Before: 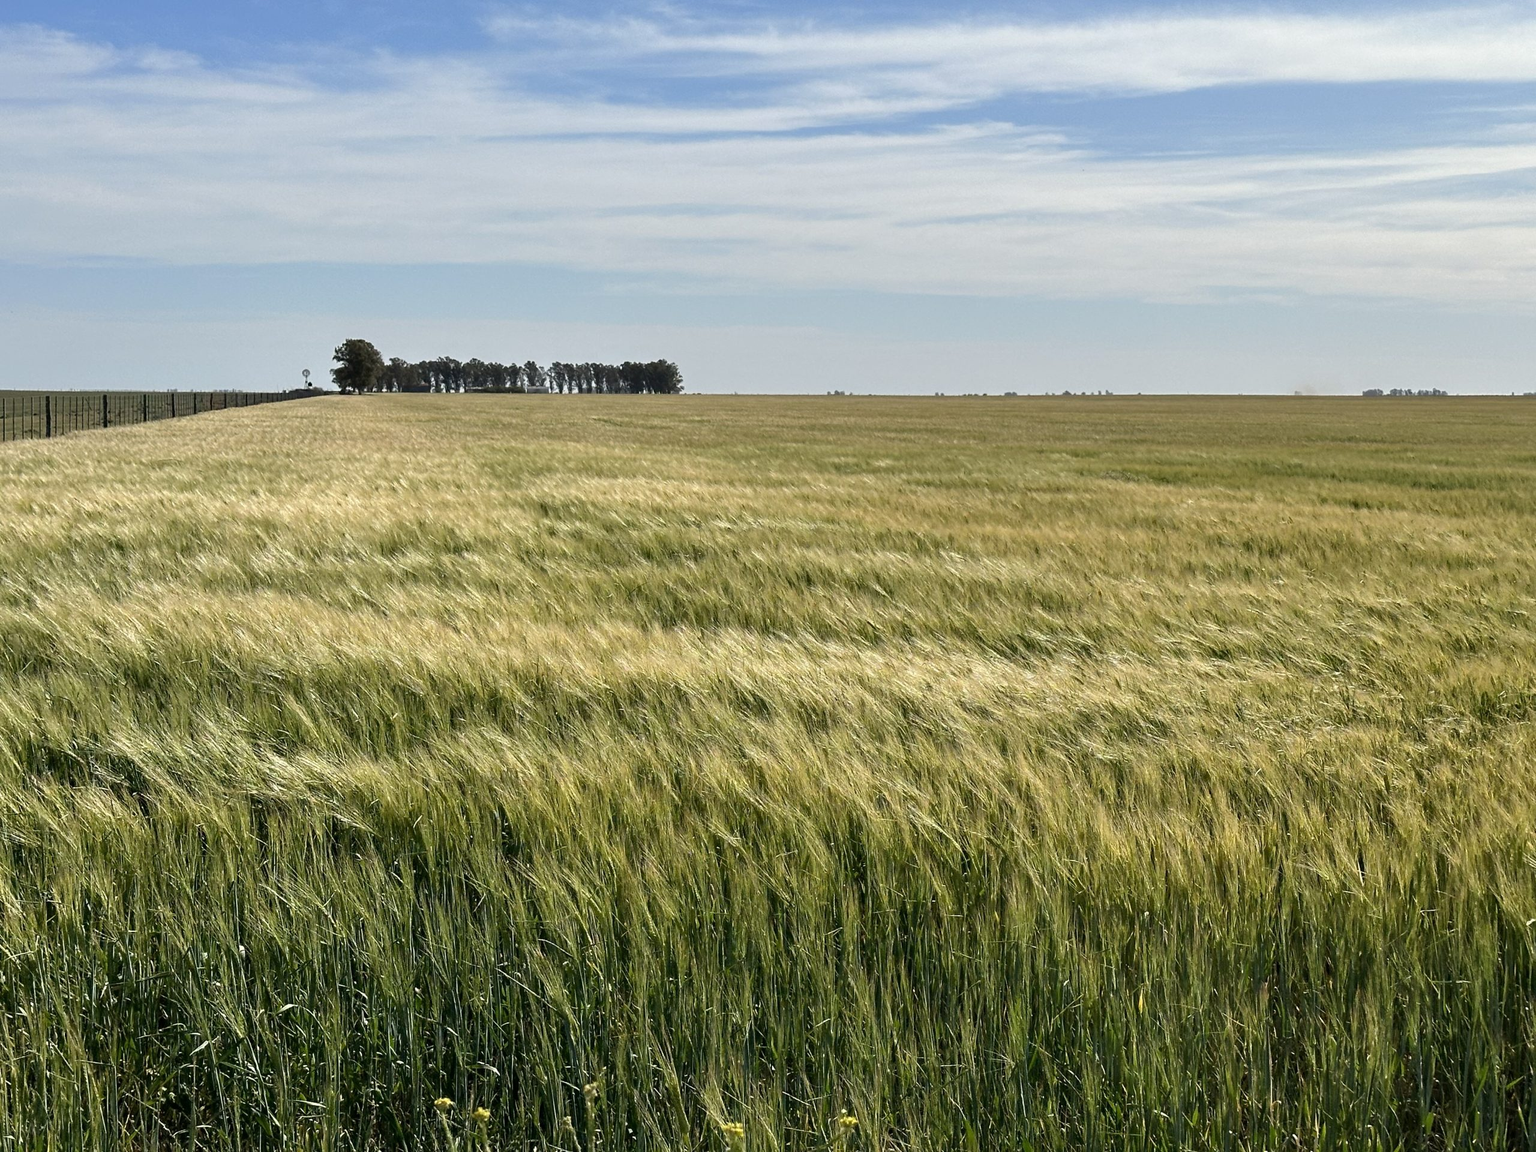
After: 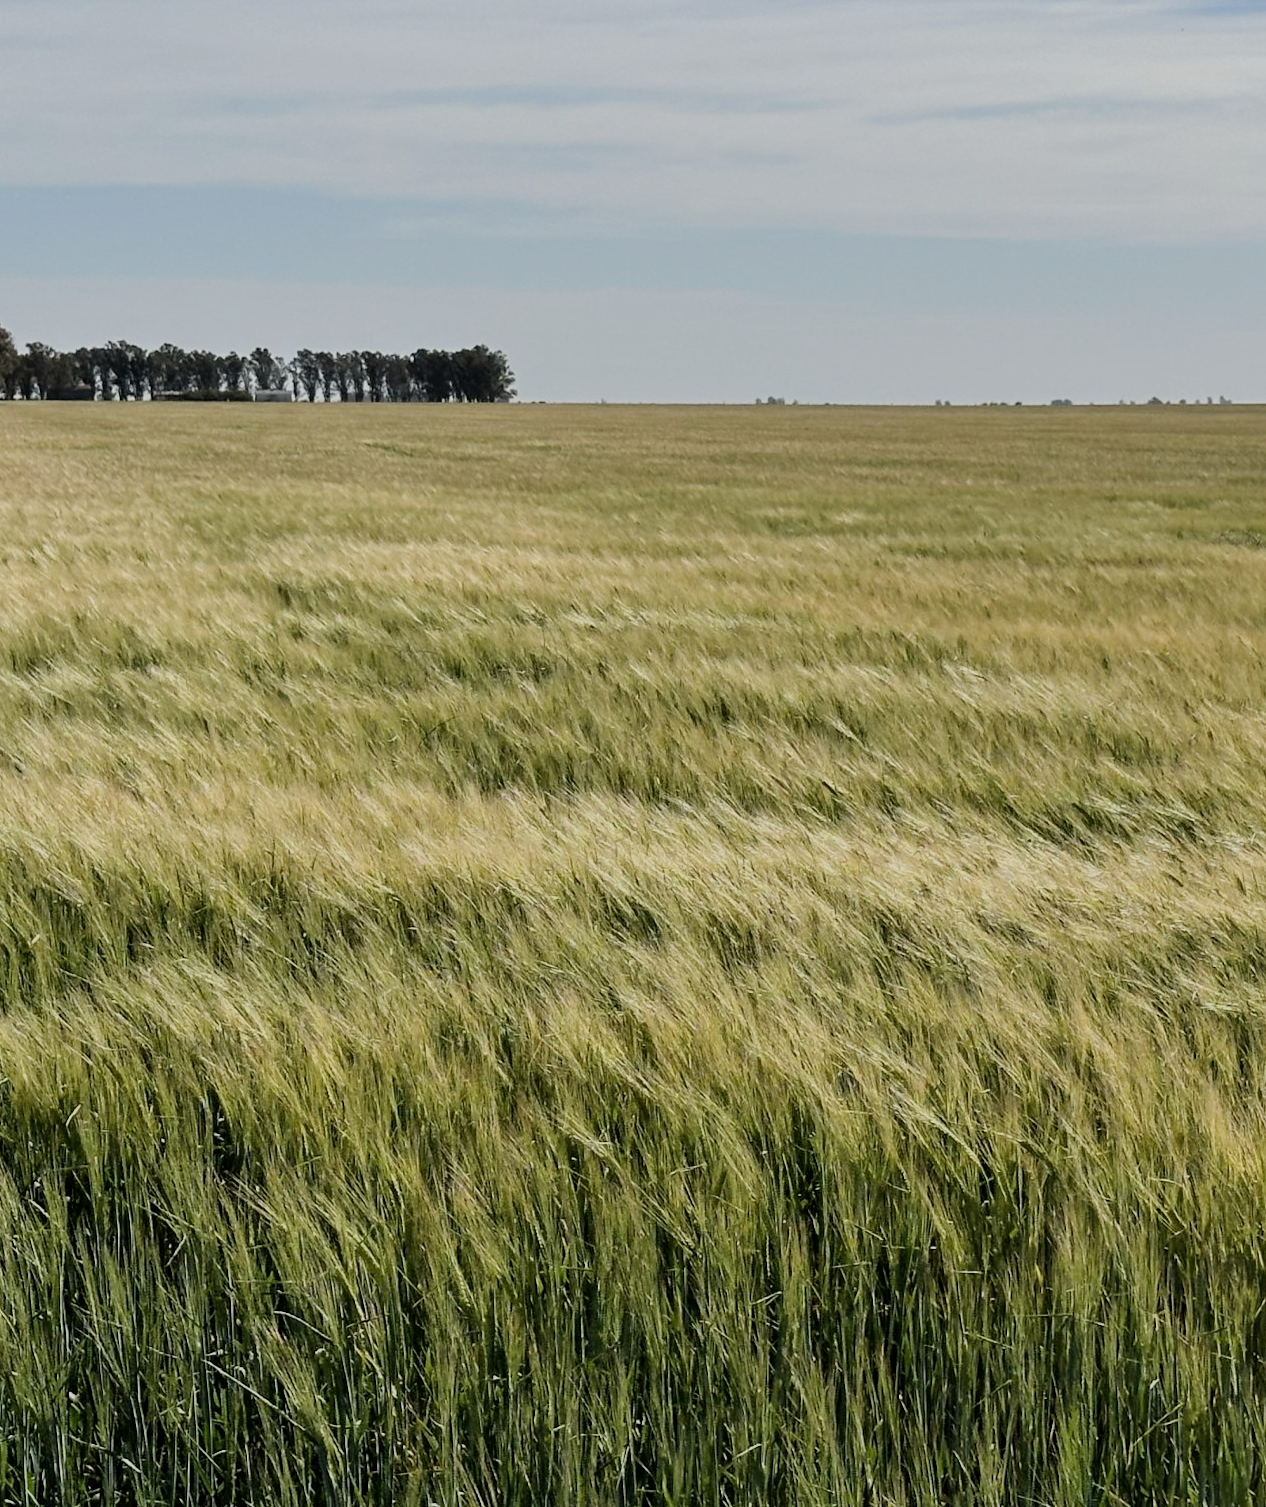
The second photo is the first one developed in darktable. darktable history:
crop and rotate: angle 0.02°, left 24.353%, top 13.219%, right 26.156%, bottom 8.224%
filmic rgb: black relative exposure -7.65 EV, white relative exposure 4.56 EV, hardness 3.61
